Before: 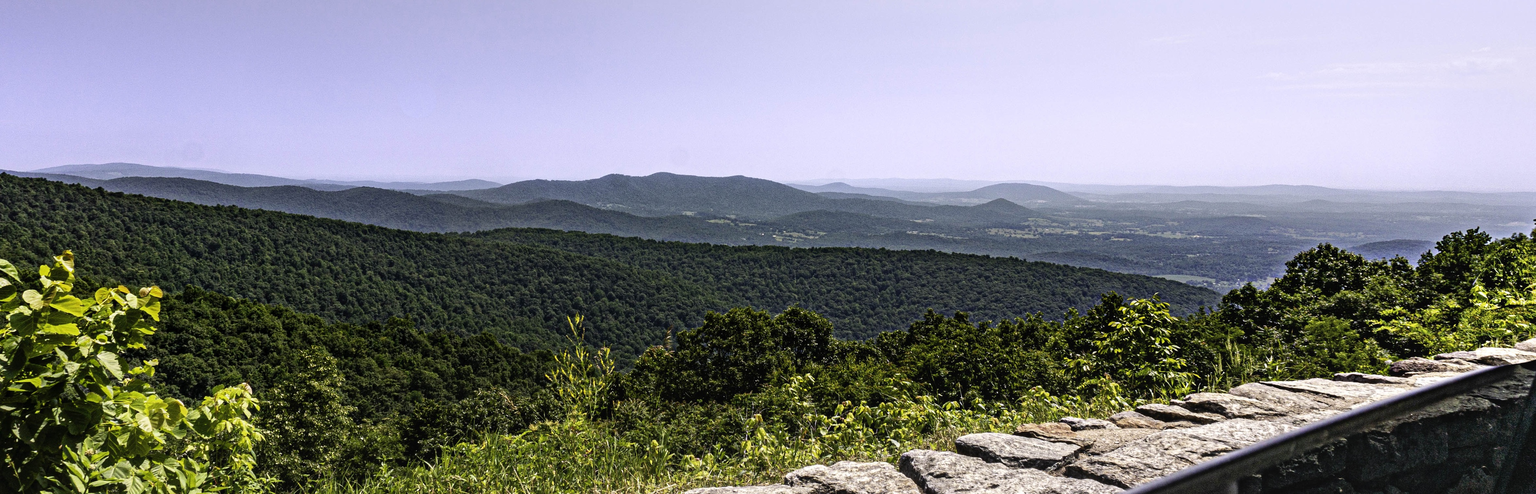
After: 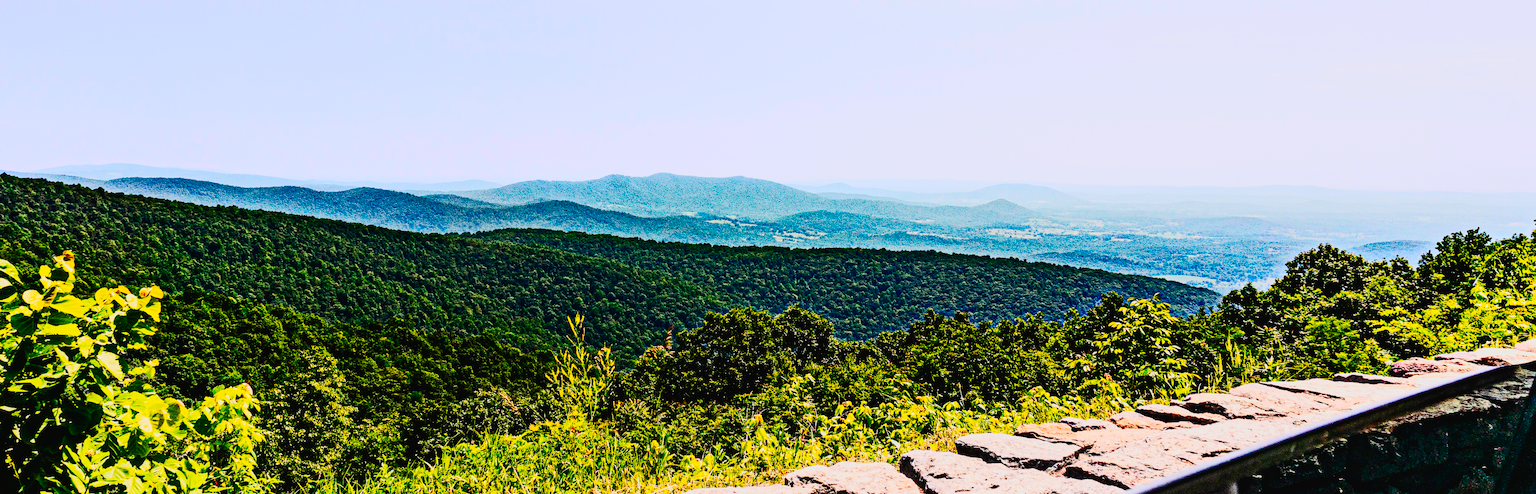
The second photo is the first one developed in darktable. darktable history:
tone equalizer: -8 EV 0.015 EV, -7 EV -0.019 EV, -6 EV 0.036 EV, -5 EV 0.023 EV, -4 EV 0.293 EV, -3 EV 0.671 EV, -2 EV 0.566 EV, -1 EV 0.204 EV, +0 EV 0.039 EV, edges refinement/feathering 500, mask exposure compensation -1.57 EV, preserve details no
contrast brightness saturation: contrast 0.262, brightness 0.014, saturation 0.885
tone curve: curves: ch0 [(0, 0.017) (0.091, 0.04) (0.296, 0.276) (0.439, 0.482) (0.64, 0.729) (0.785, 0.817) (0.995, 0.917)]; ch1 [(0, 0) (0.384, 0.365) (0.463, 0.447) (0.486, 0.474) (0.503, 0.497) (0.526, 0.52) (0.555, 0.564) (0.578, 0.589) (0.638, 0.66) (0.766, 0.773) (1, 1)]; ch2 [(0, 0) (0.374, 0.344) (0.446, 0.443) (0.501, 0.509) (0.528, 0.522) (0.569, 0.593) (0.61, 0.646) (0.666, 0.688) (1, 1)], preserve colors none
